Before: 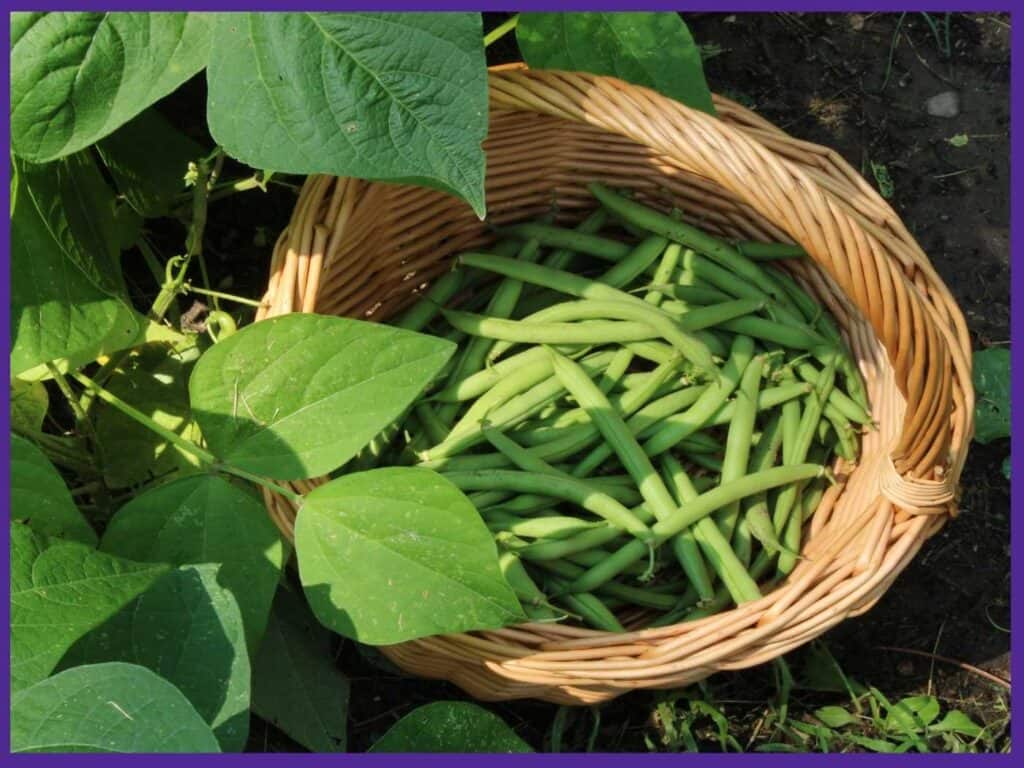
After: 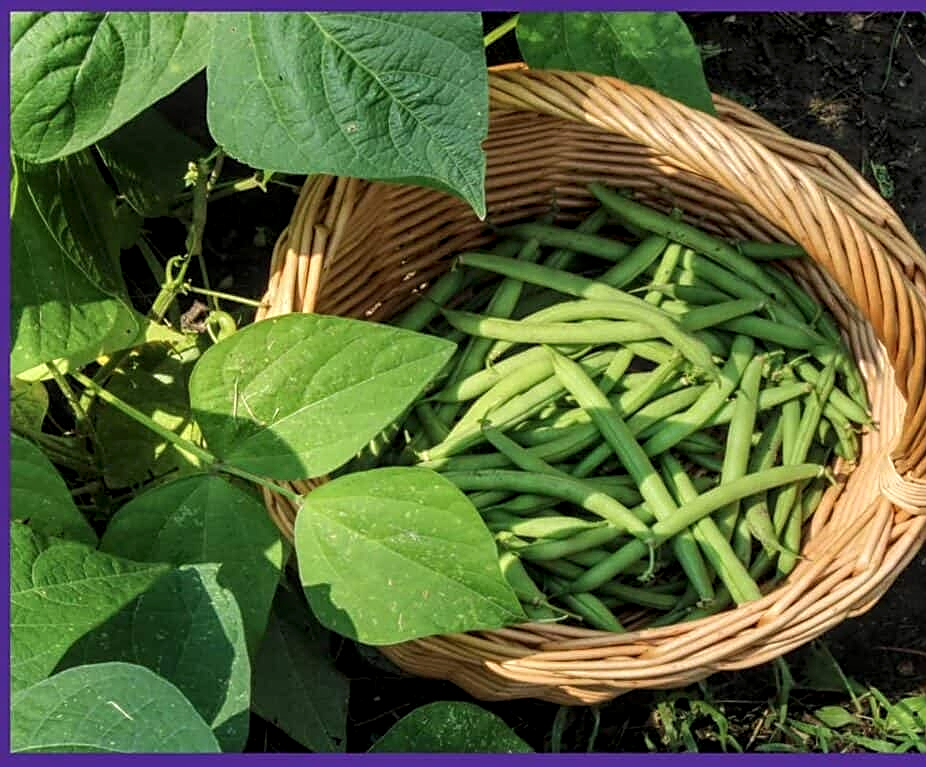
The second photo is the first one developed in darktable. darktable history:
crop: right 9.485%, bottom 0.018%
local contrast: highlights 63%, detail 143%, midtone range 0.424
sharpen: on, module defaults
